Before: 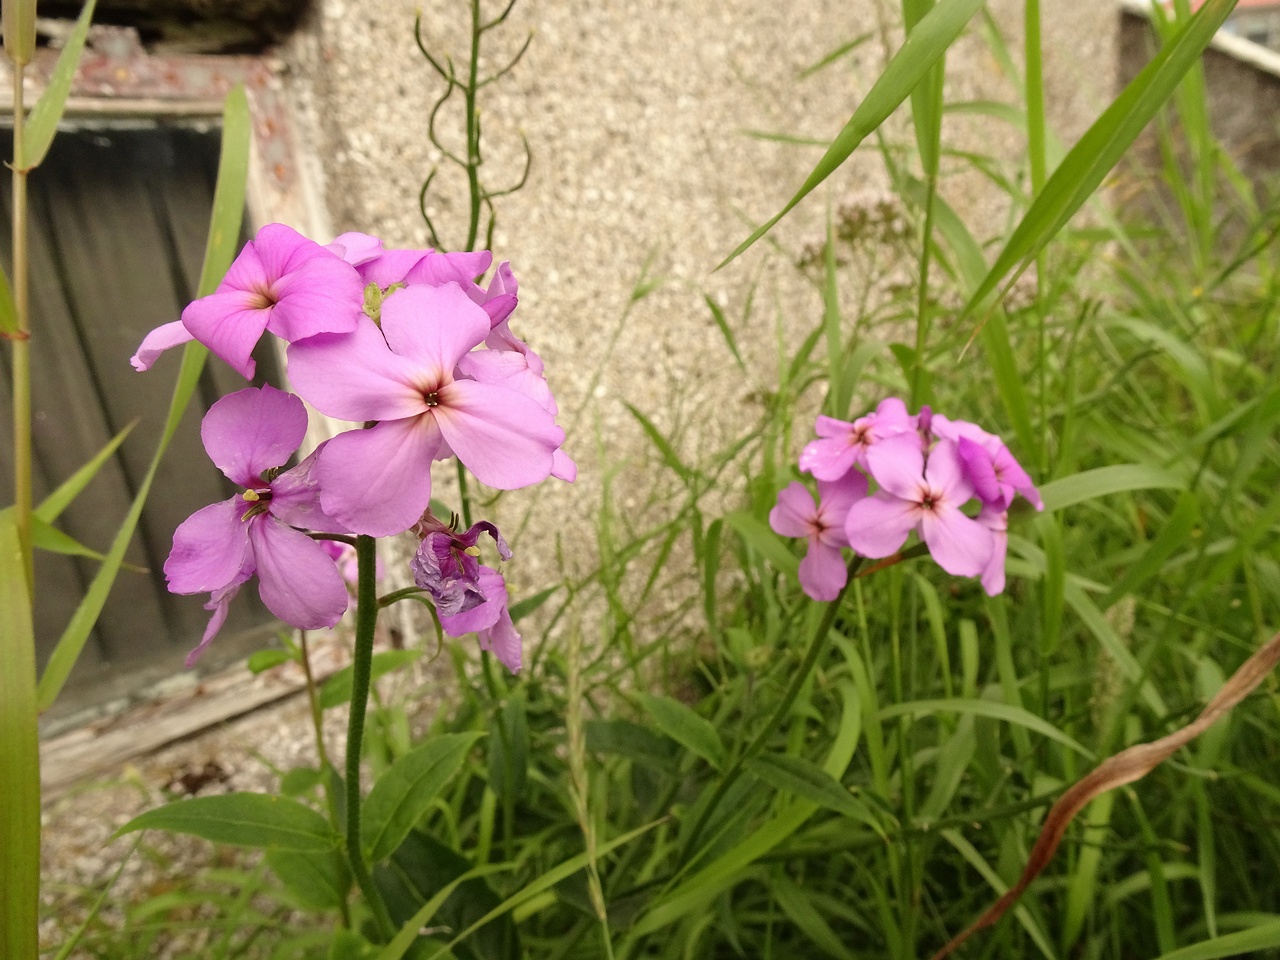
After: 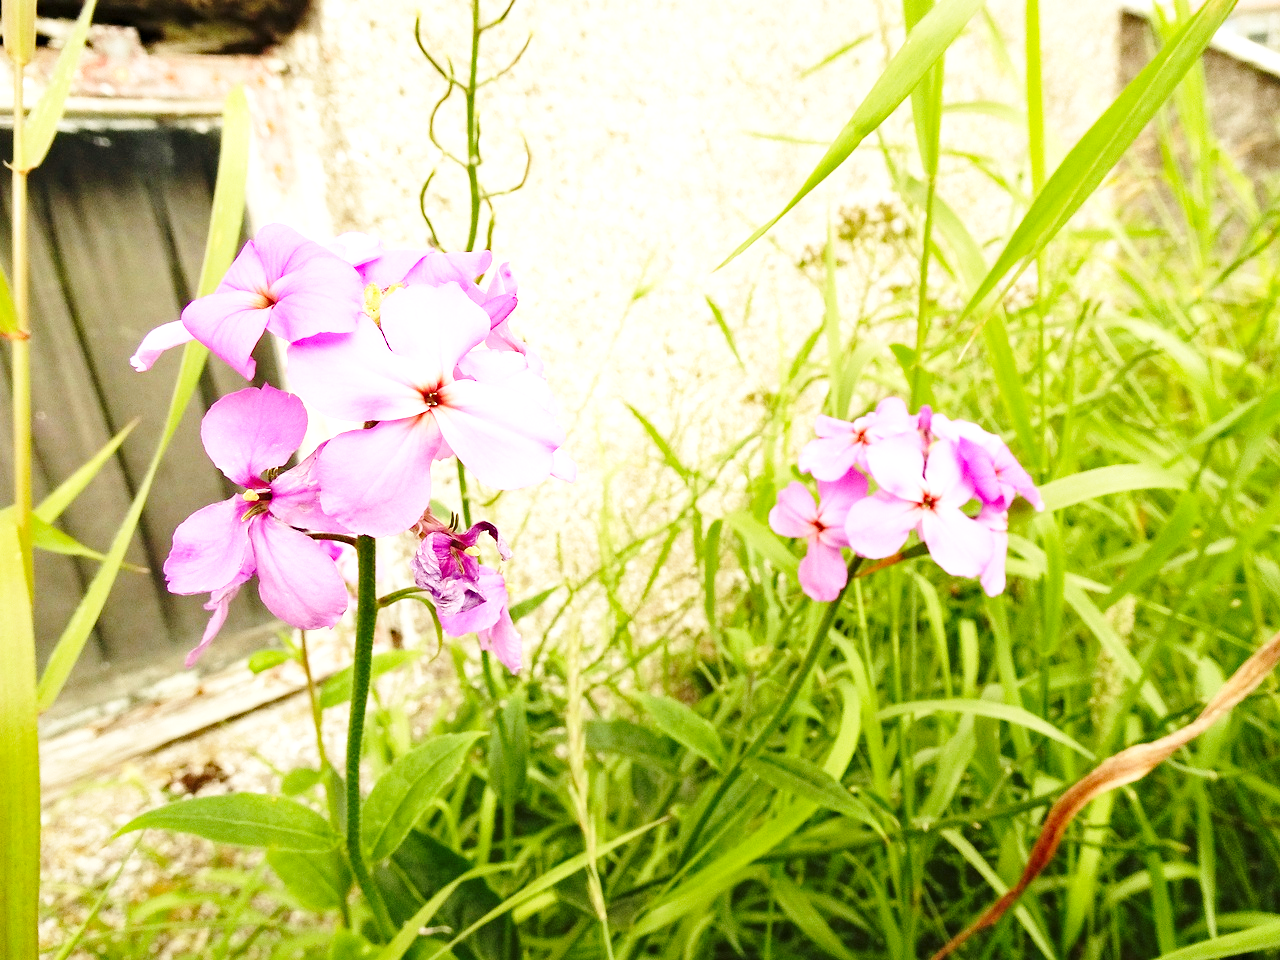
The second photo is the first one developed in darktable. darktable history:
haze removal: compatibility mode true, adaptive false
base curve: curves: ch0 [(0, 0) (0.028, 0.03) (0.121, 0.232) (0.46, 0.748) (0.859, 0.968) (1, 1)], preserve colors none
exposure: black level correction 0, exposure 1 EV, compensate exposure bias true, compensate highlight preservation false
